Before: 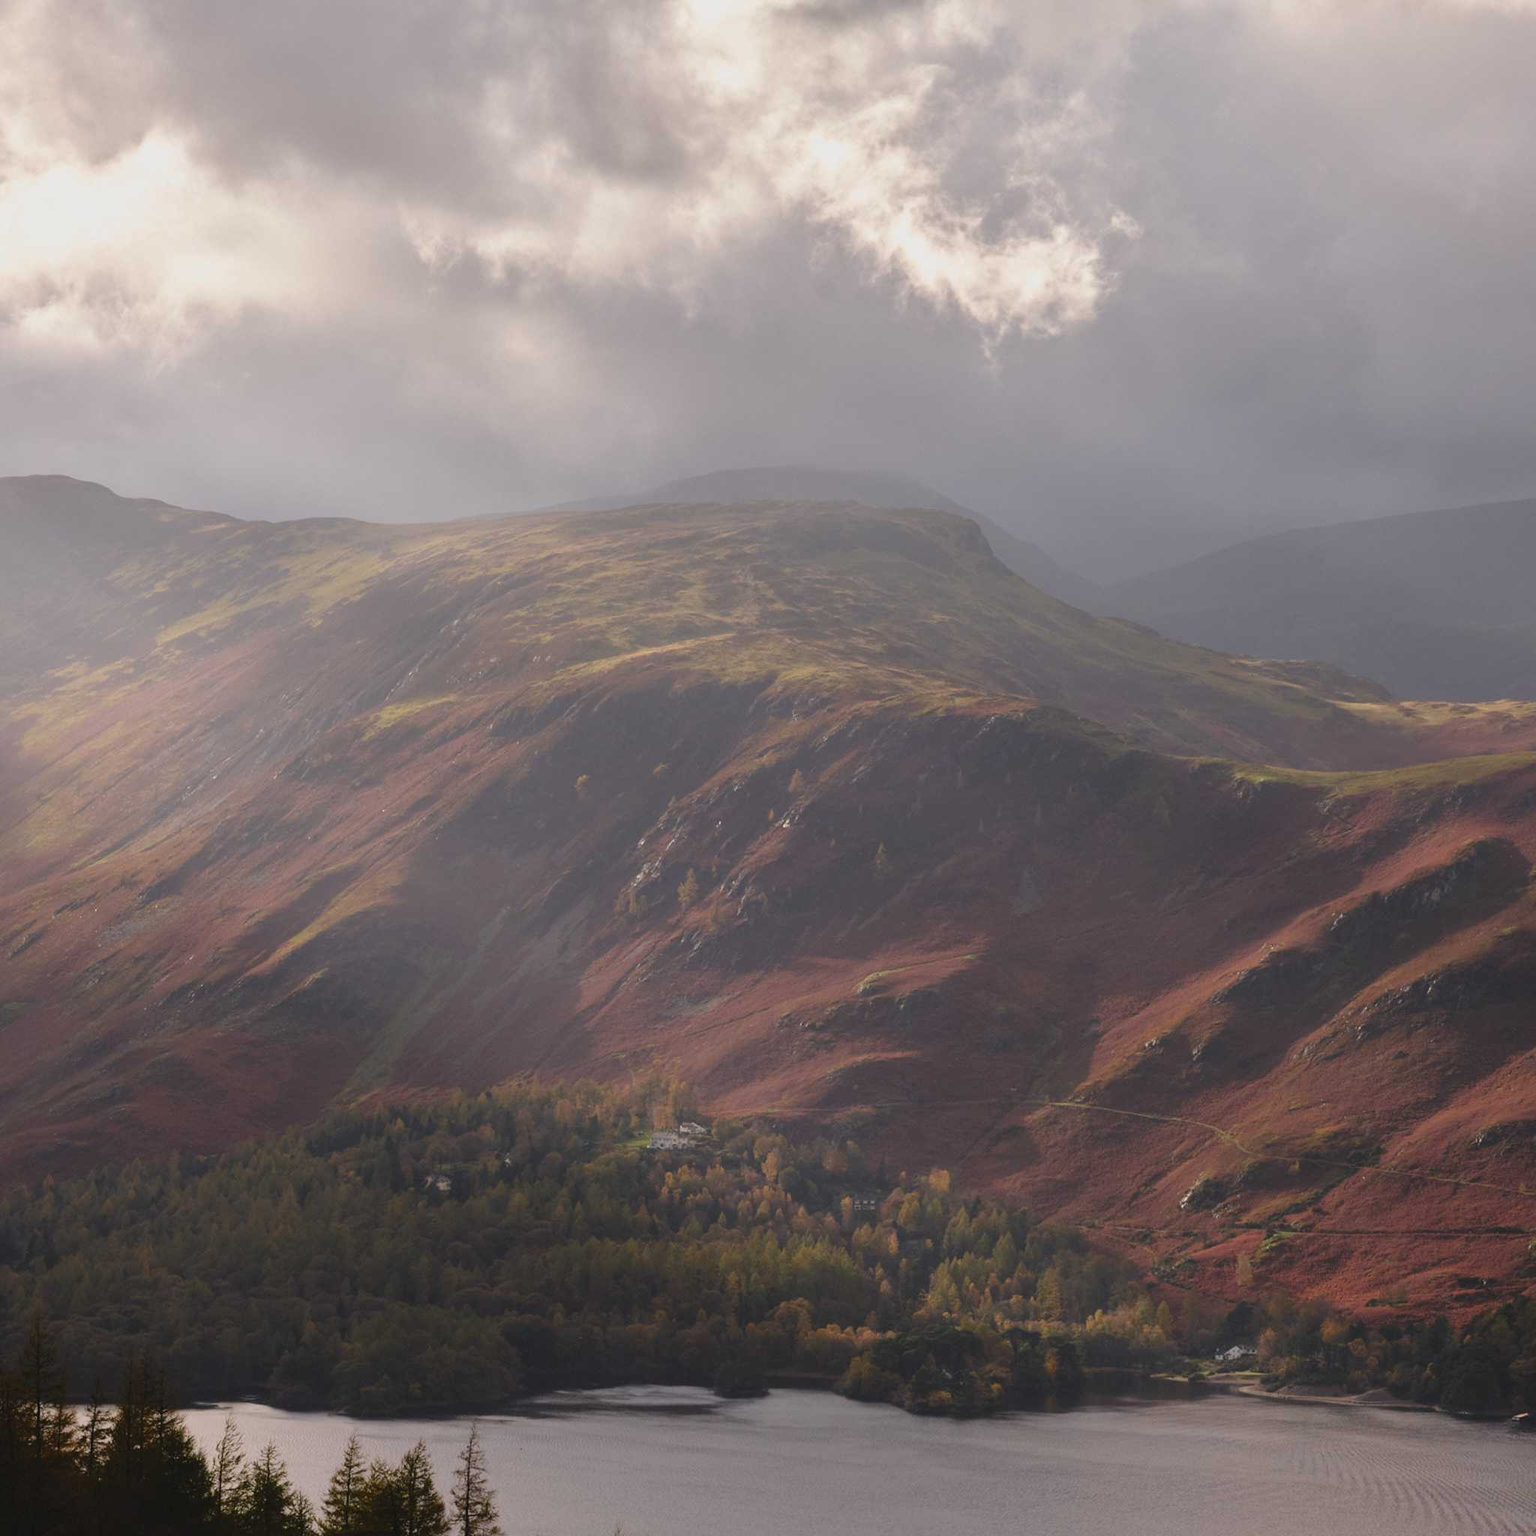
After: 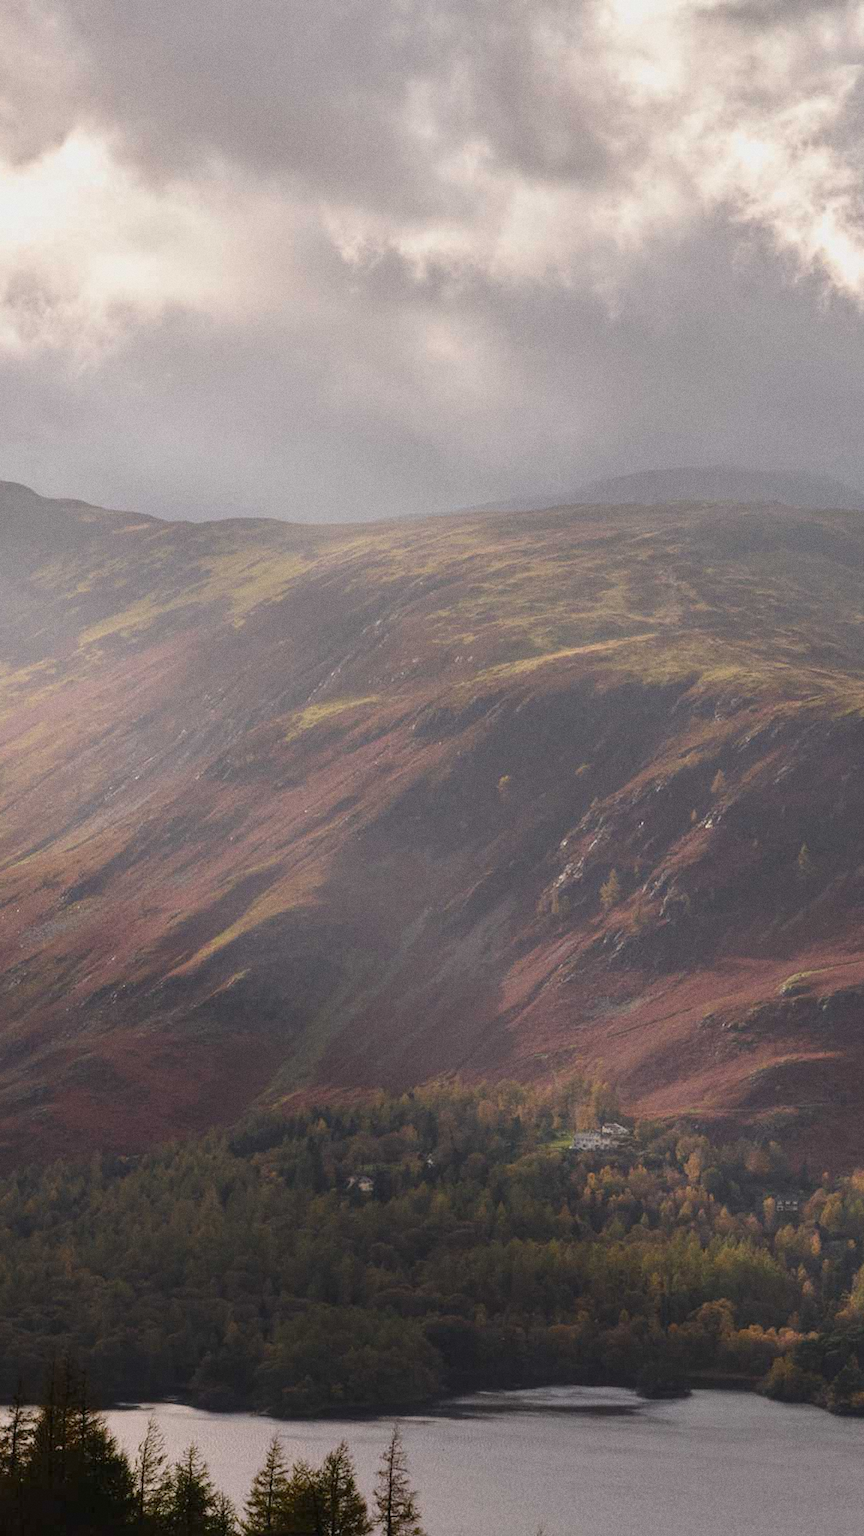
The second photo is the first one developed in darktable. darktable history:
local contrast: highlights 100%, shadows 100%, detail 120%, midtone range 0.2
grain: coarseness 0.09 ISO
crop: left 5.114%, right 38.589%
exposure: black level correction 0.001, compensate highlight preservation false
